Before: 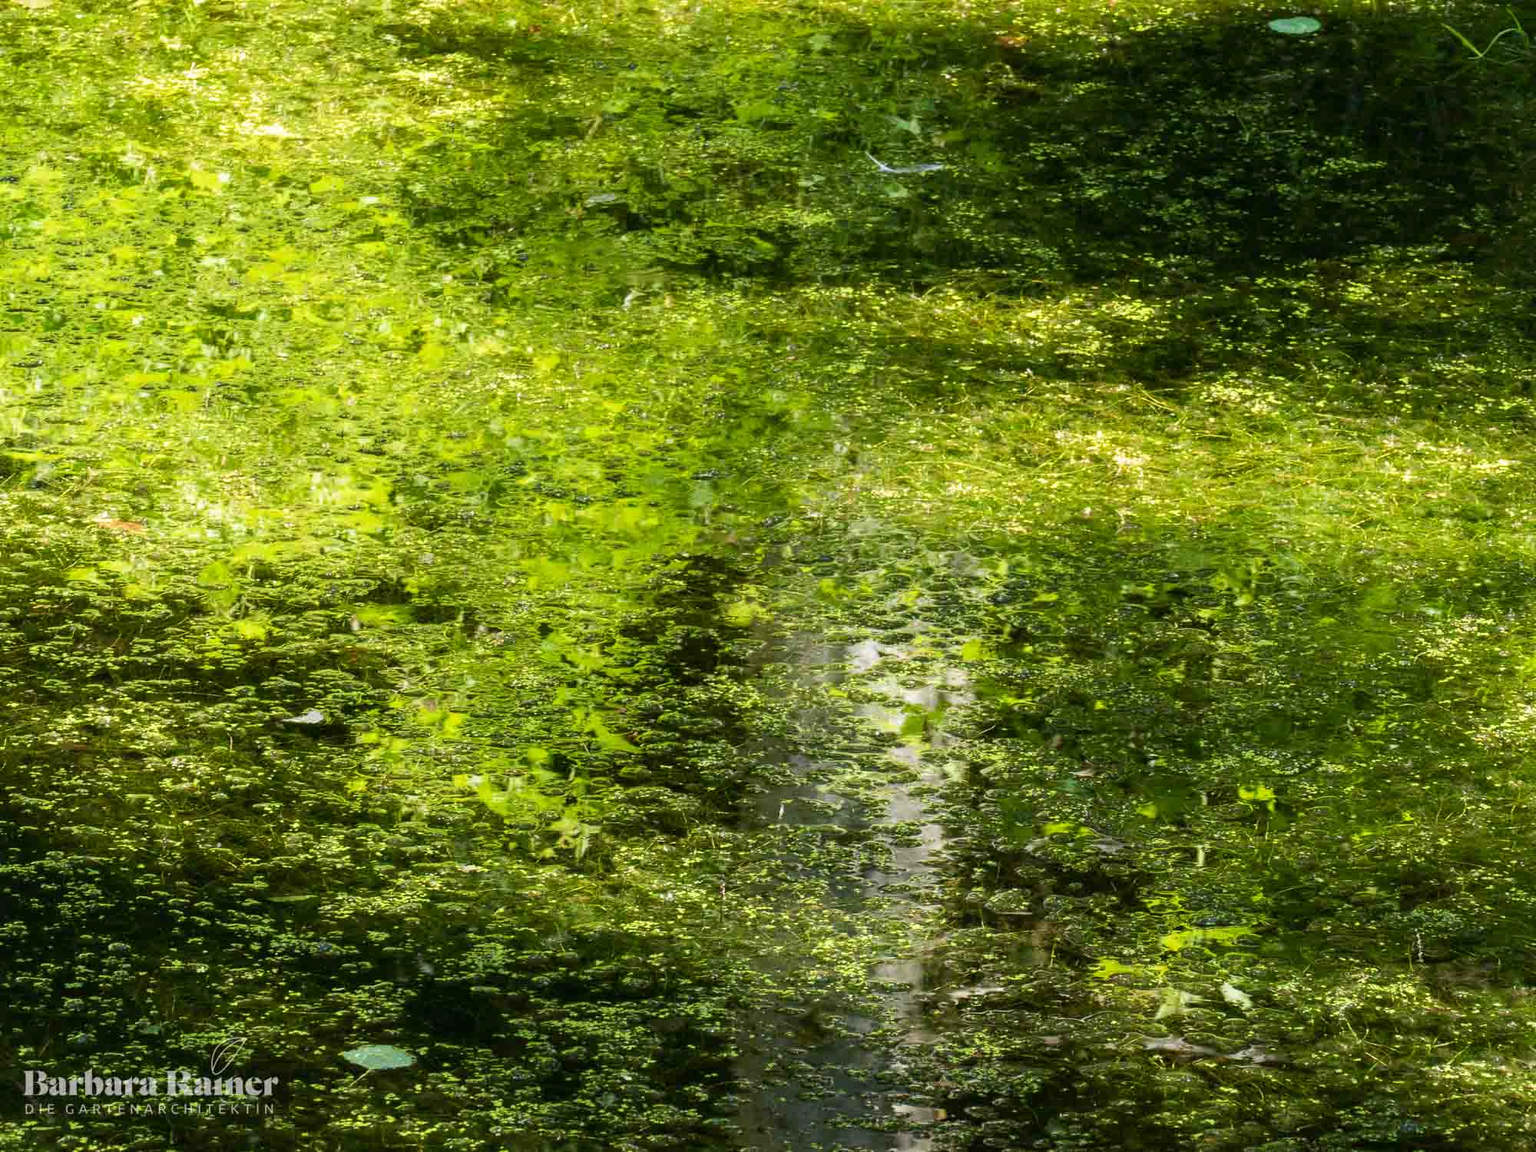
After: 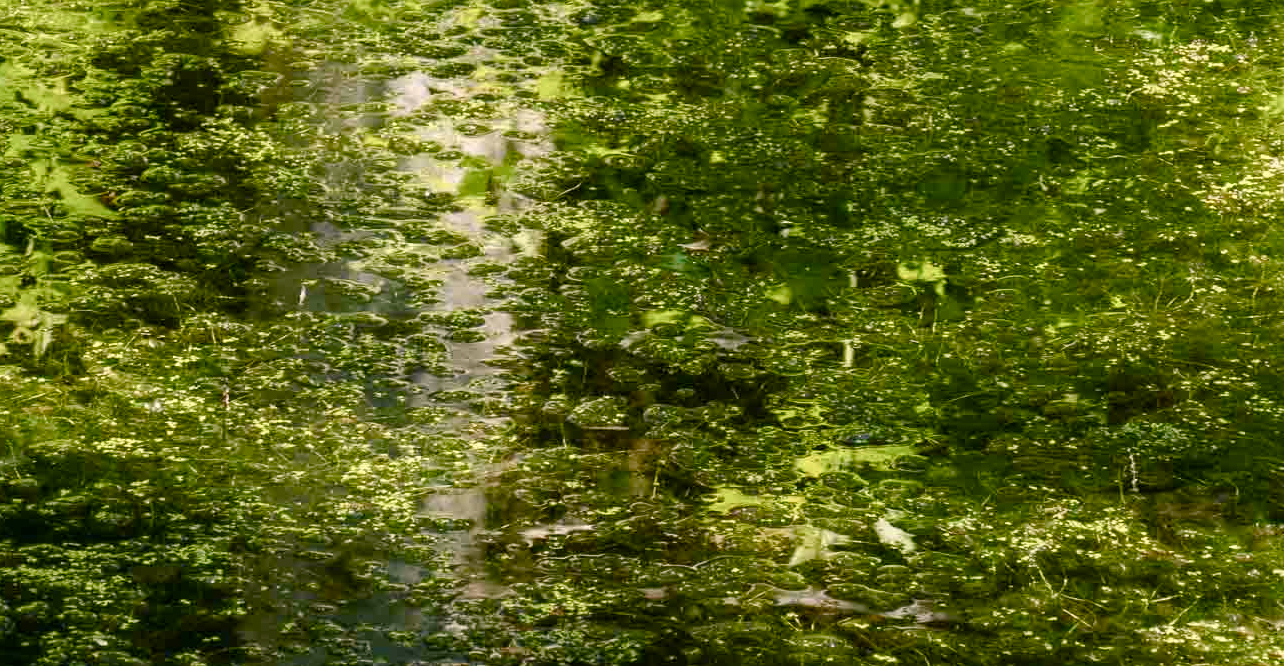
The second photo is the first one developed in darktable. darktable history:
color balance rgb: highlights gain › chroma 3.077%, highlights gain › hue 60.19°, perceptual saturation grading › global saturation 20%, perceptual saturation grading › highlights -50.211%, perceptual saturation grading › shadows 30.847%, global vibrance 20%
crop and rotate: left 35.772%, top 50.762%, bottom 4.819%
